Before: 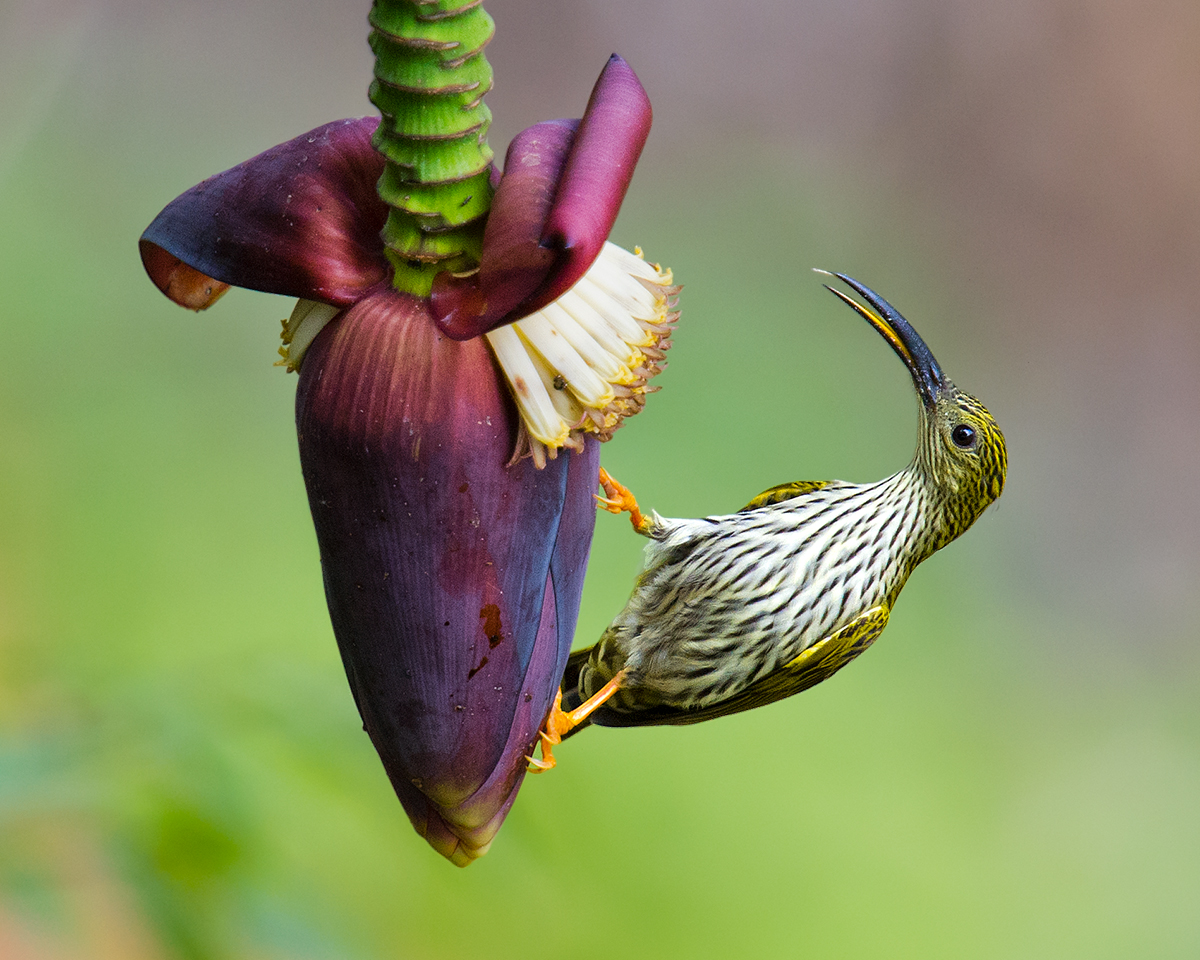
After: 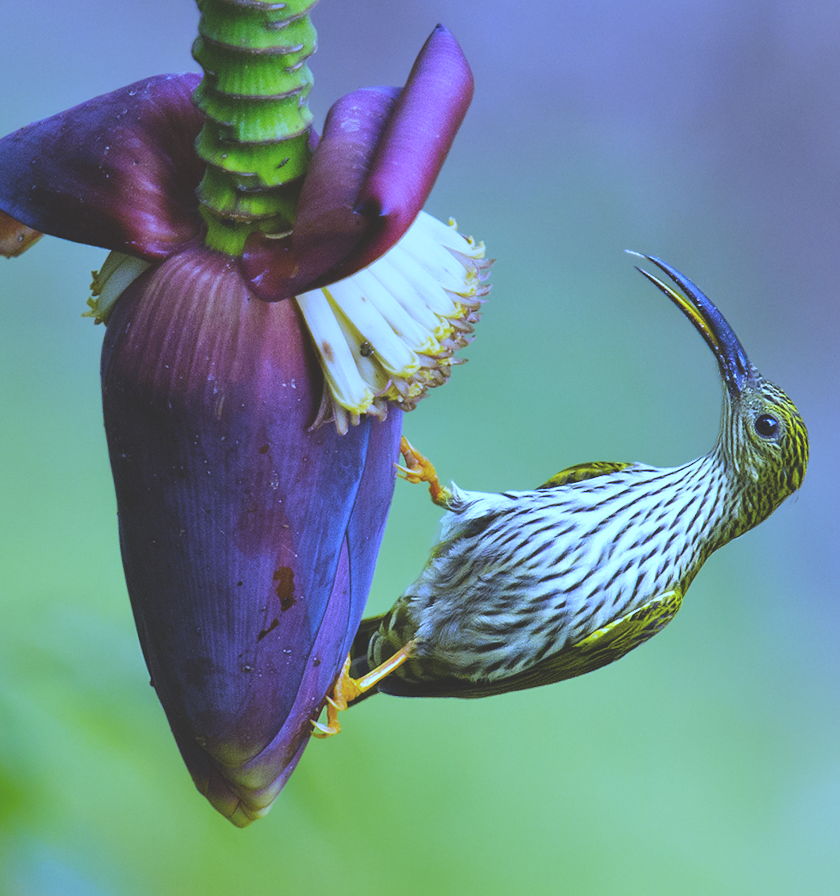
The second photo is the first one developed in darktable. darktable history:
exposure: black level correction -0.028, compensate highlight preservation false
crop and rotate: angle -3.27°, left 14.277%, top 0.028%, right 10.766%, bottom 0.028%
white balance: red 0.766, blue 1.537
